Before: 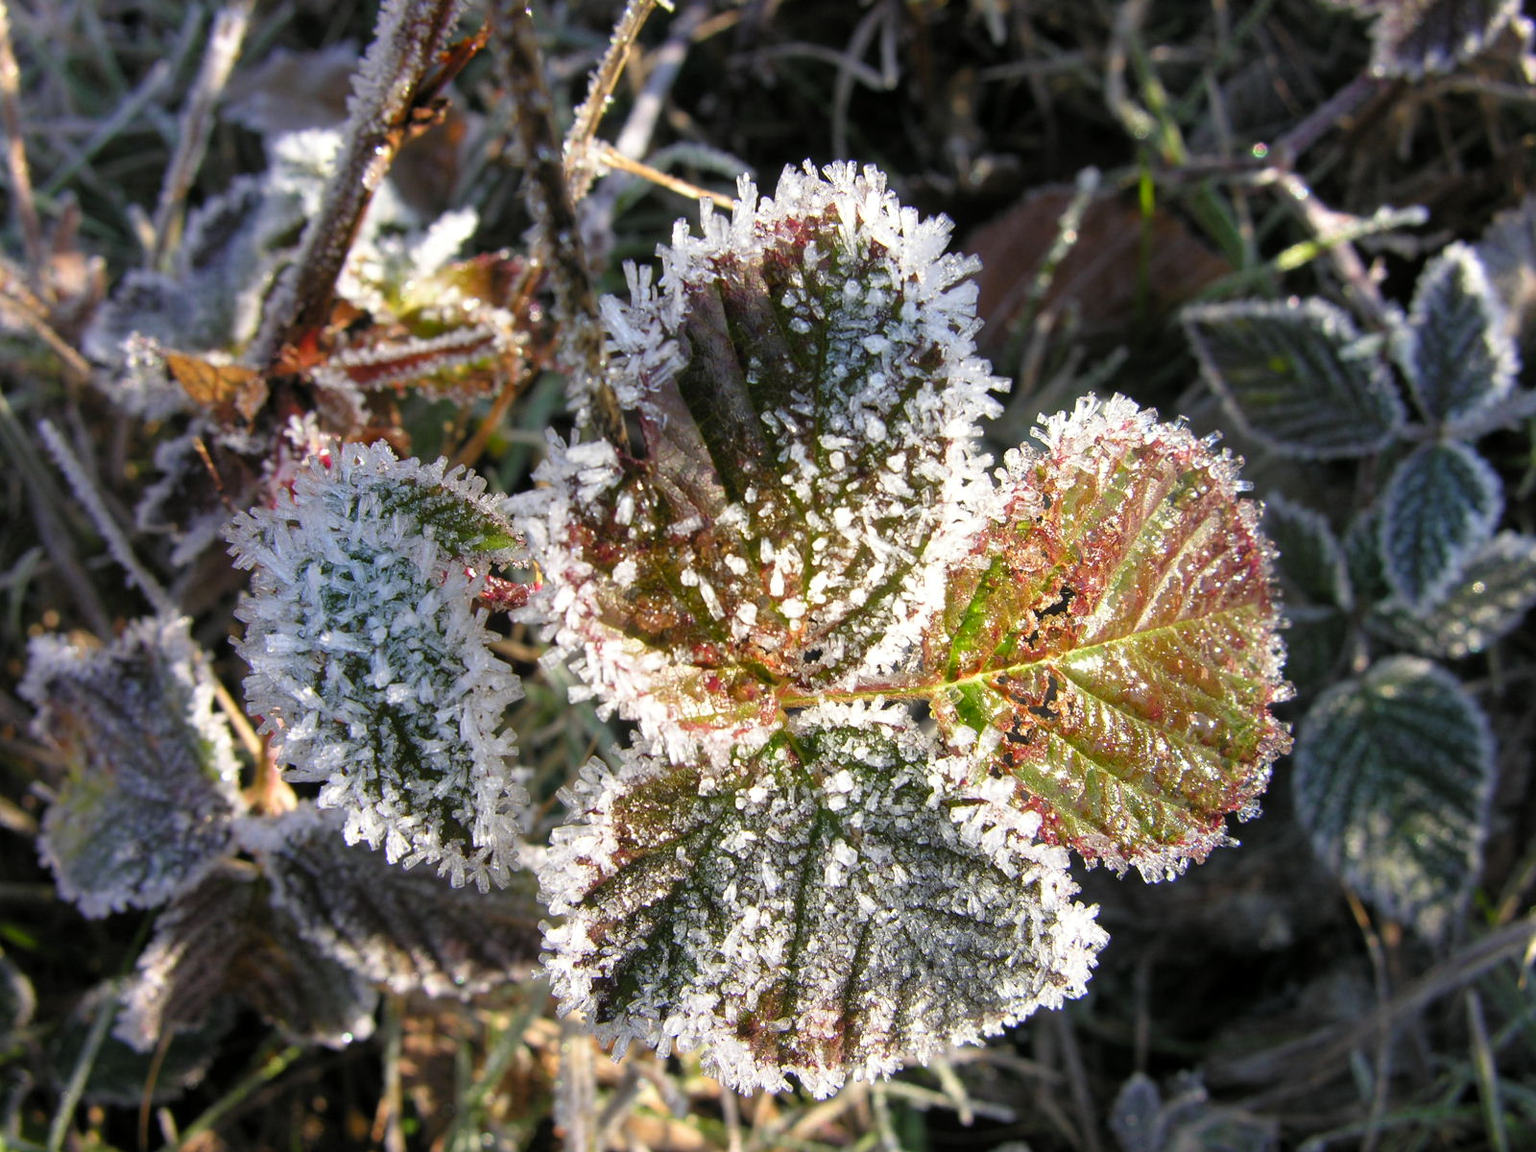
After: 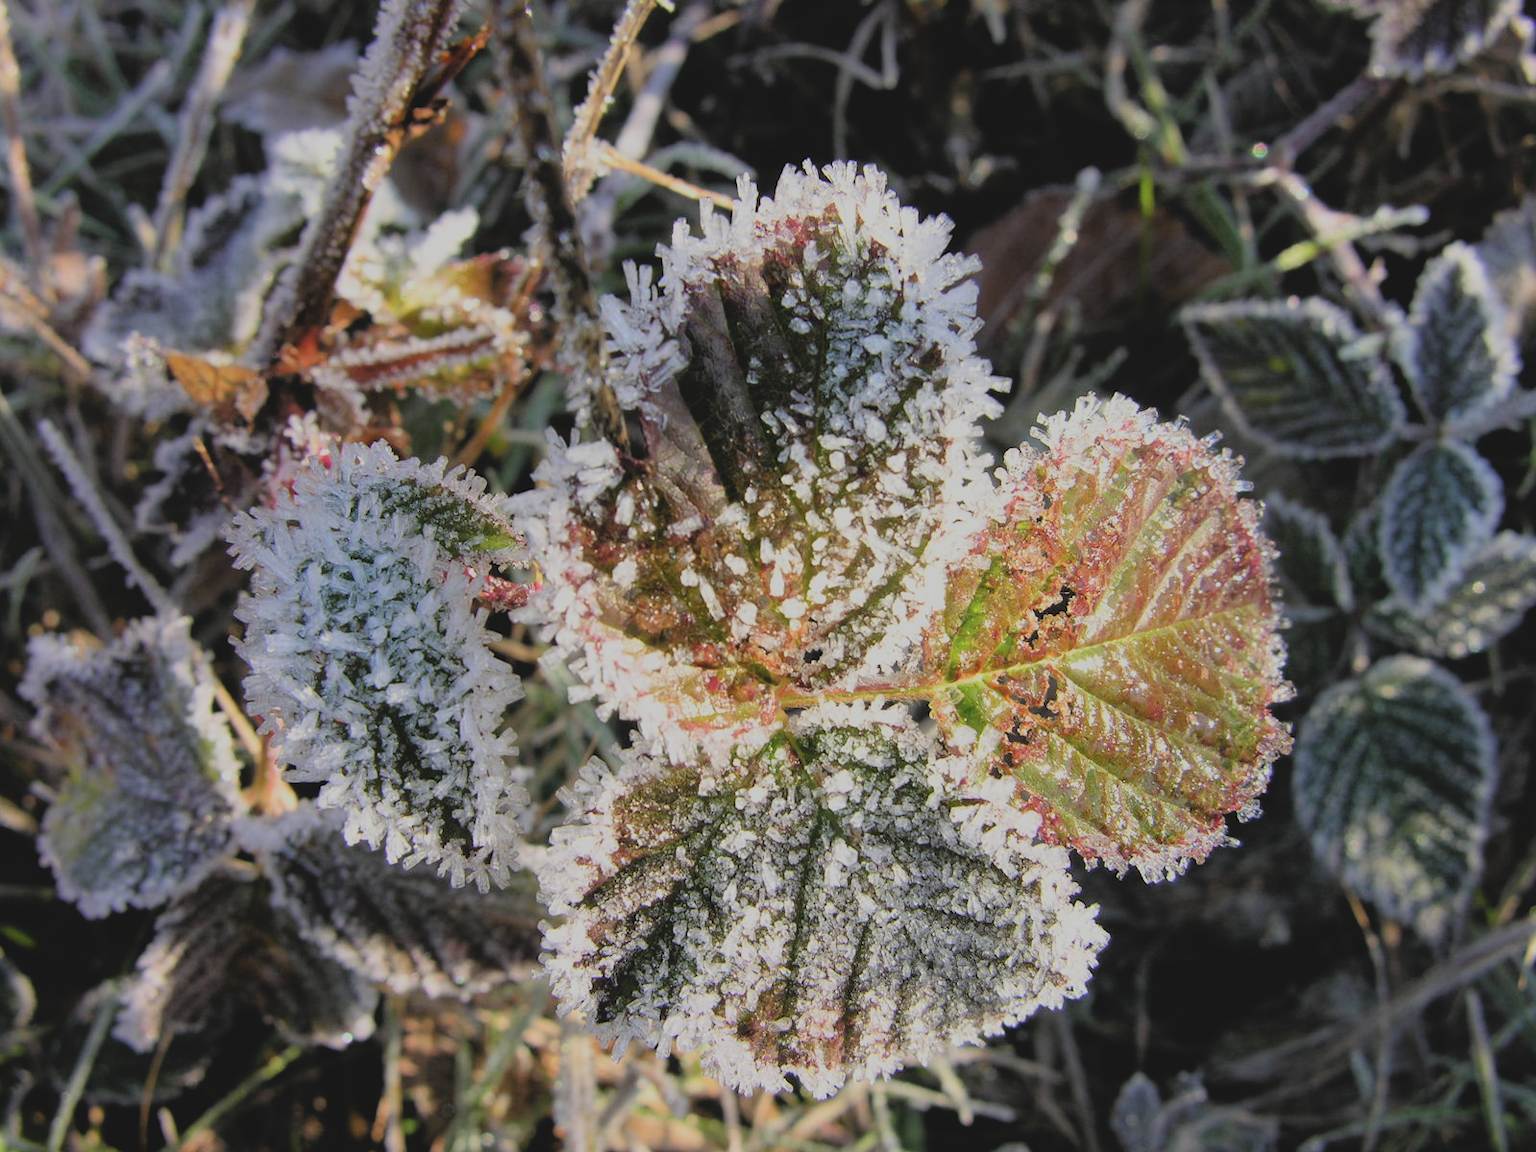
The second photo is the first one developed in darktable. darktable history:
contrast brightness saturation: contrast -0.133, brightness 0.043, saturation -0.136
filmic rgb: black relative exposure -7.37 EV, white relative exposure 5.06 EV, hardness 3.21, color science v6 (2022)
